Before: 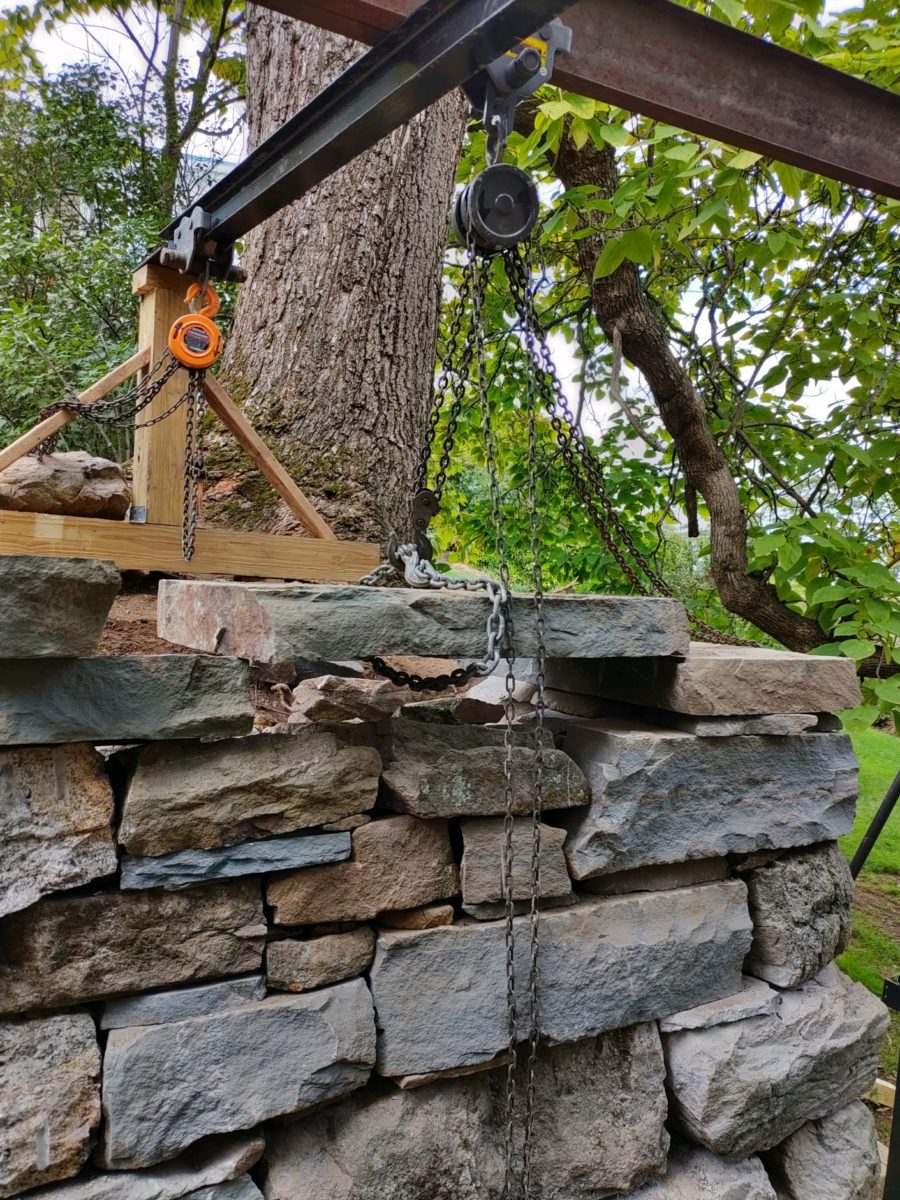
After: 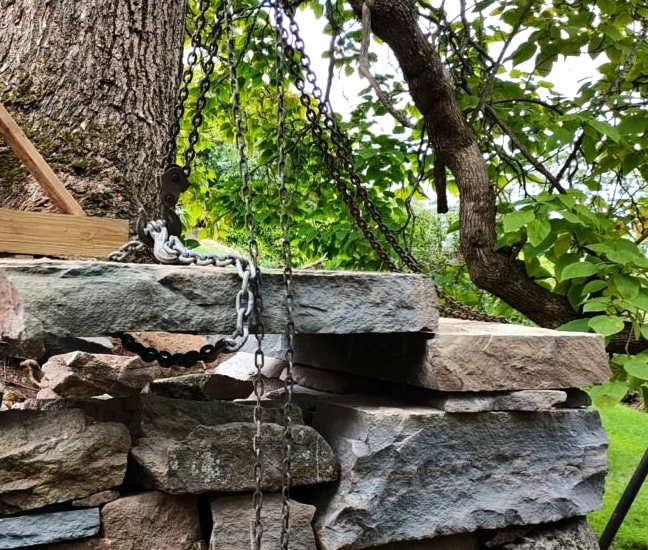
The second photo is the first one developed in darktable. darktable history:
tone equalizer: -8 EV -0.75 EV, -7 EV -0.7 EV, -6 EV -0.6 EV, -5 EV -0.4 EV, -3 EV 0.4 EV, -2 EV 0.6 EV, -1 EV 0.7 EV, +0 EV 0.75 EV, edges refinement/feathering 500, mask exposure compensation -1.57 EV, preserve details no
crop and rotate: left 27.938%, top 27.046%, bottom 27.046%
